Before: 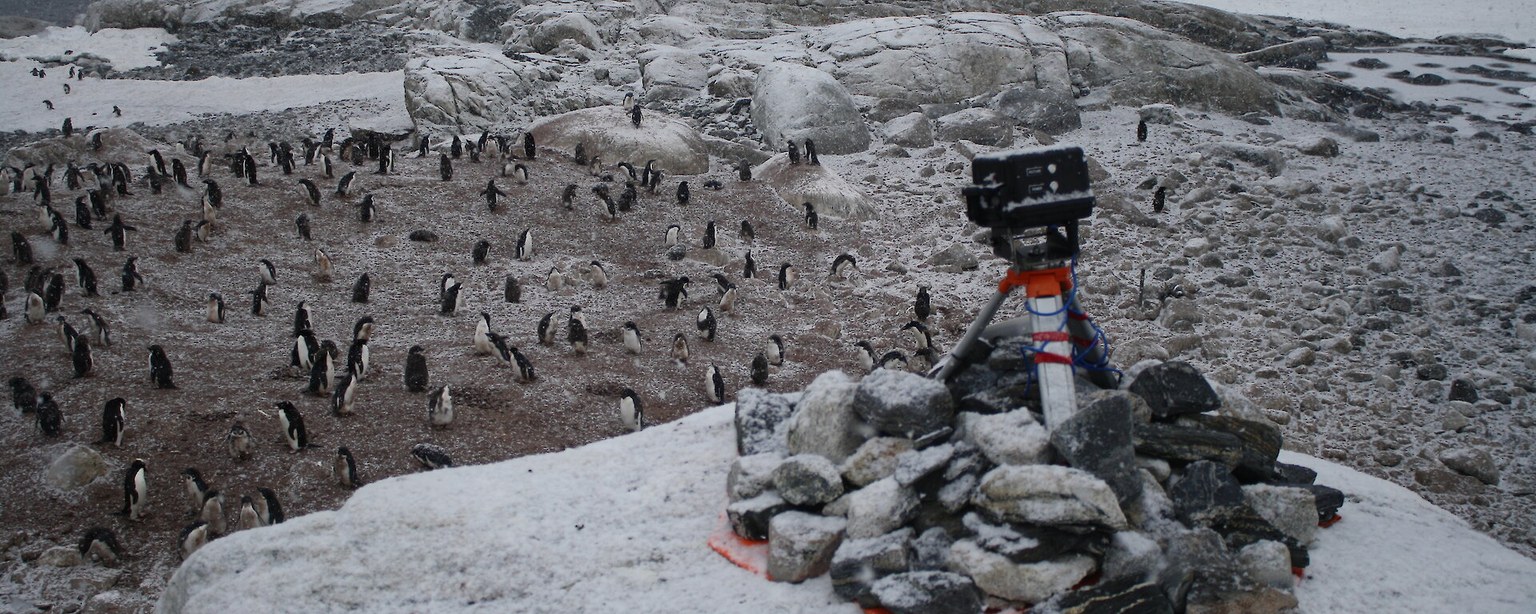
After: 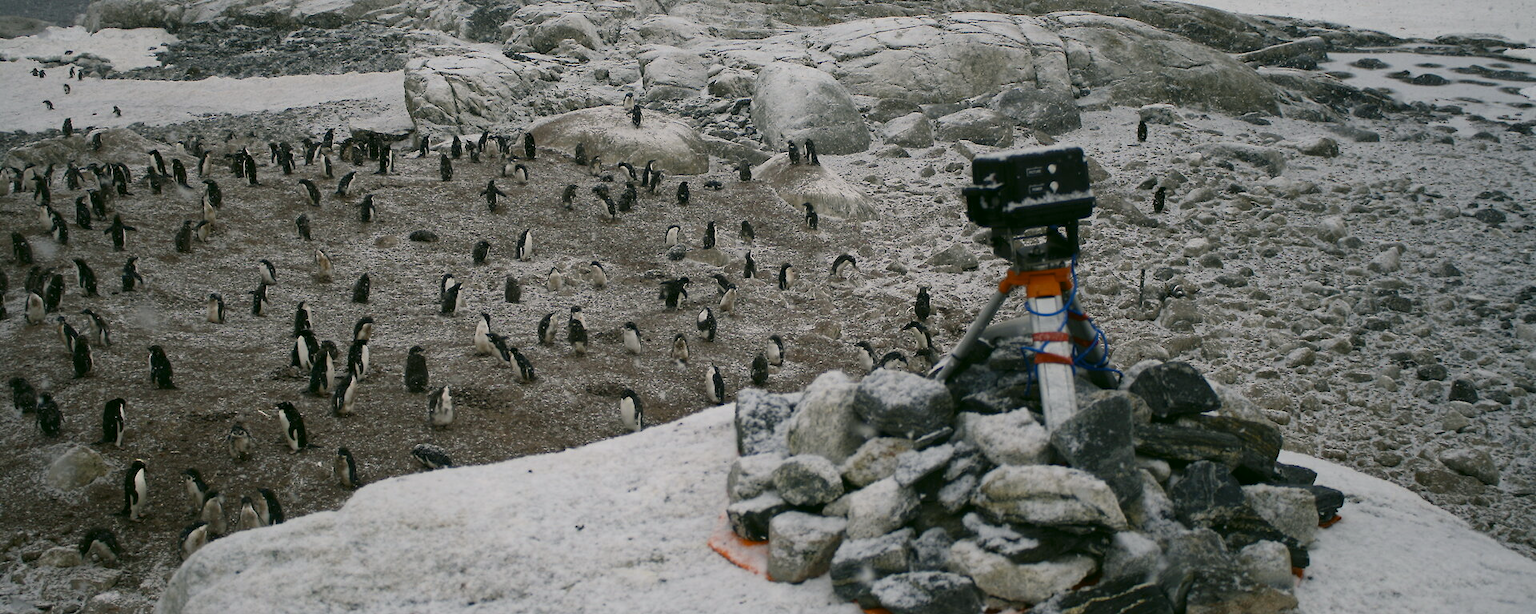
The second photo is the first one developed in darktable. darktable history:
color contrast: green-magenta contrast 0.8, blue-yellow contrast 1.1, unbound 0
color correction: highlights a* 4.02, highlights b* 4.98, shadows a* -7.55, shadows b* 4.98
